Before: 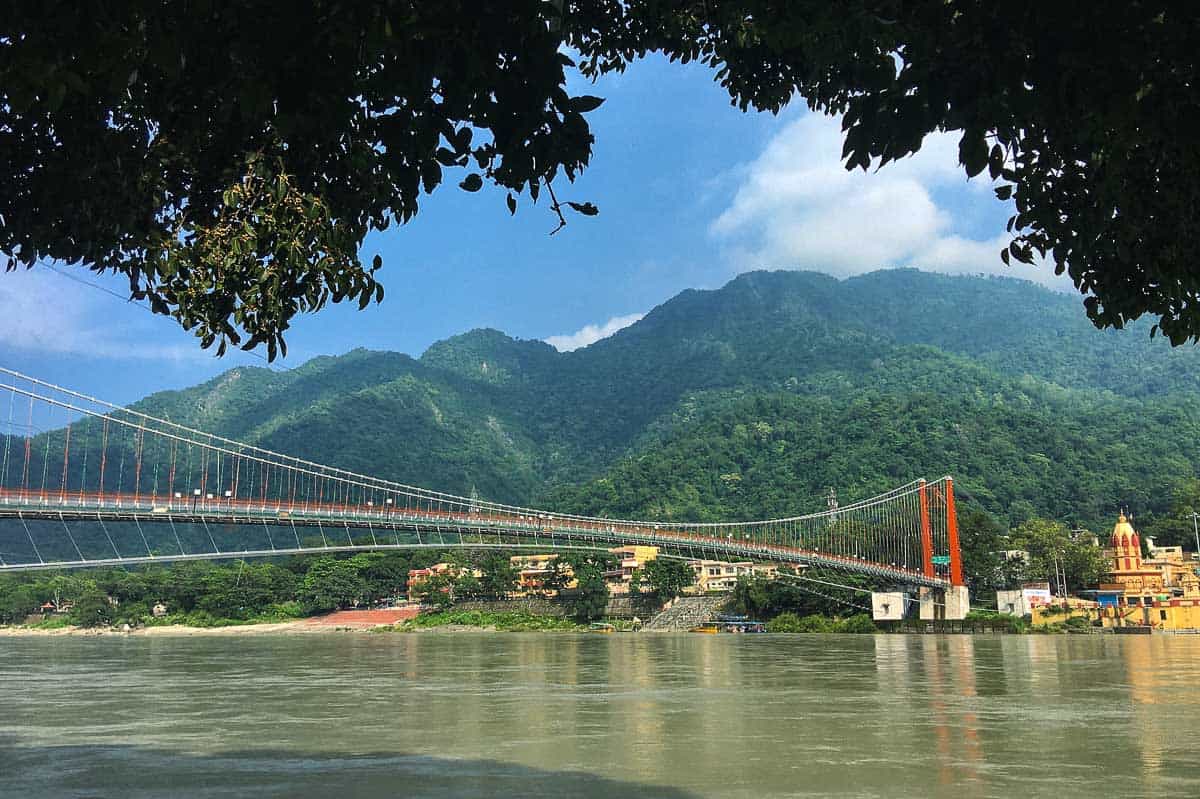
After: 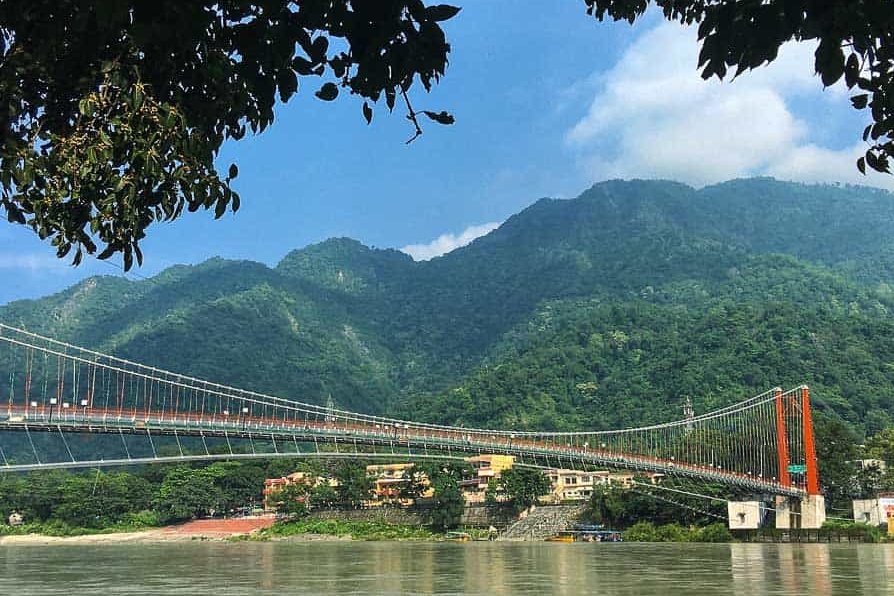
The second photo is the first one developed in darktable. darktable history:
crop and rotate: left 12.053%, top 11.43%, right 13.411%, bottom 13.872%
